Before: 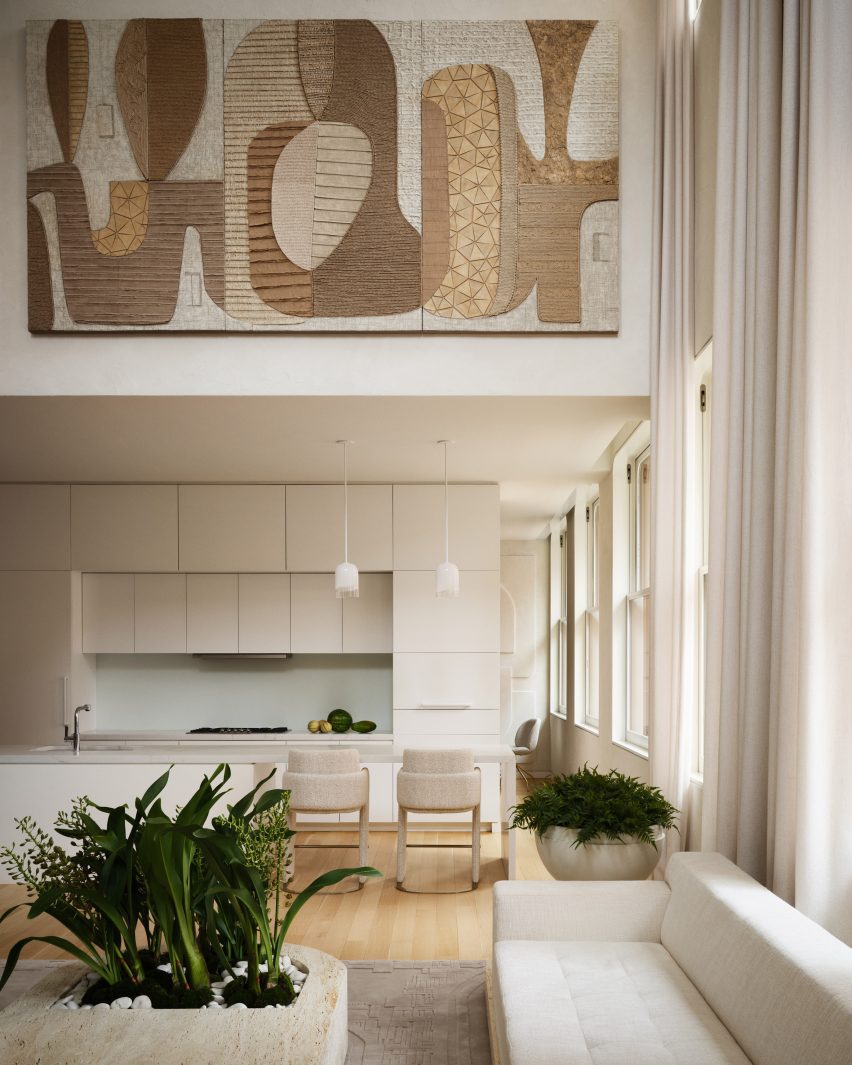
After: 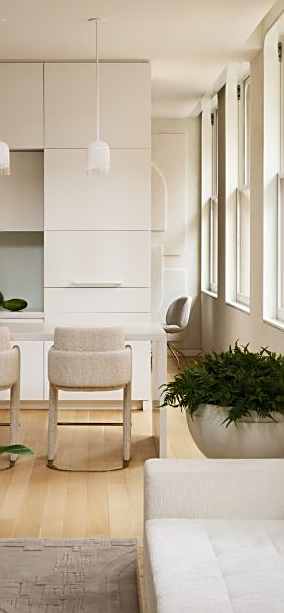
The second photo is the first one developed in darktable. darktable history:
sharpen: on, module defaults
crop: left 40.978%, top 39.68%, right 25.618%, bottom 2.736%
